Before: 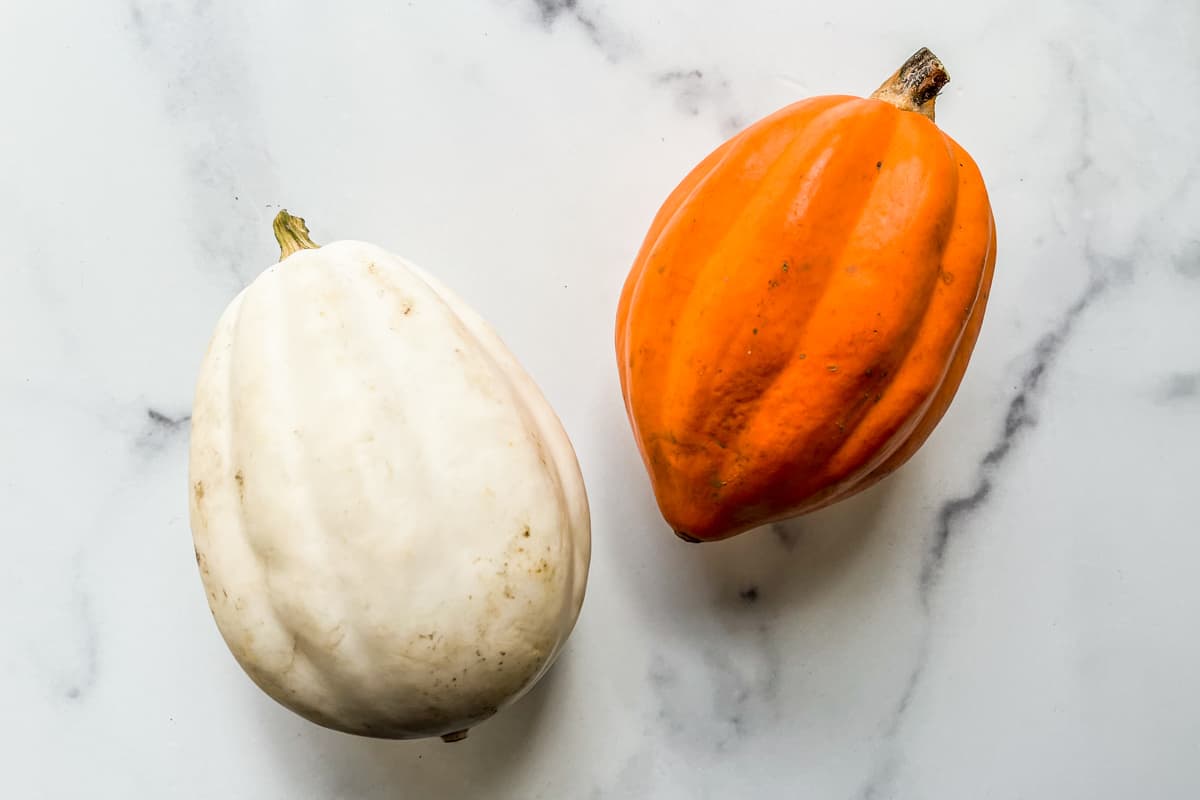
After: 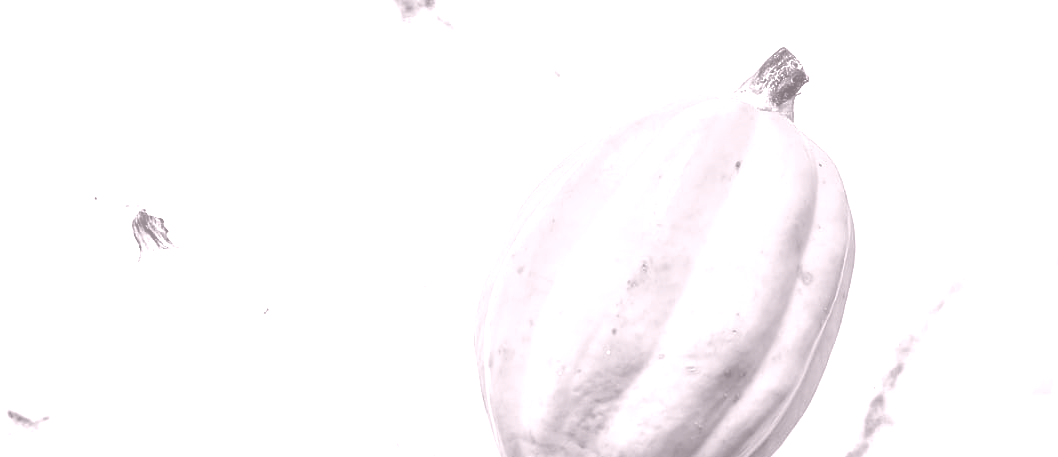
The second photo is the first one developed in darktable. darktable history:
colorize: hue 25.2°, saturation 83%, source mix 82%, lightness 79%, version 1
crop and rotate: left 11.812%, bottom 42.776%
haze removal: adaptive false
white balance: red 1.05, blue 1.072
shadows and highlights: soften with gaussian
color balance rgb: linear chroma grading › global chroma 15%, perceptual saturation grading › global saturation 30%
